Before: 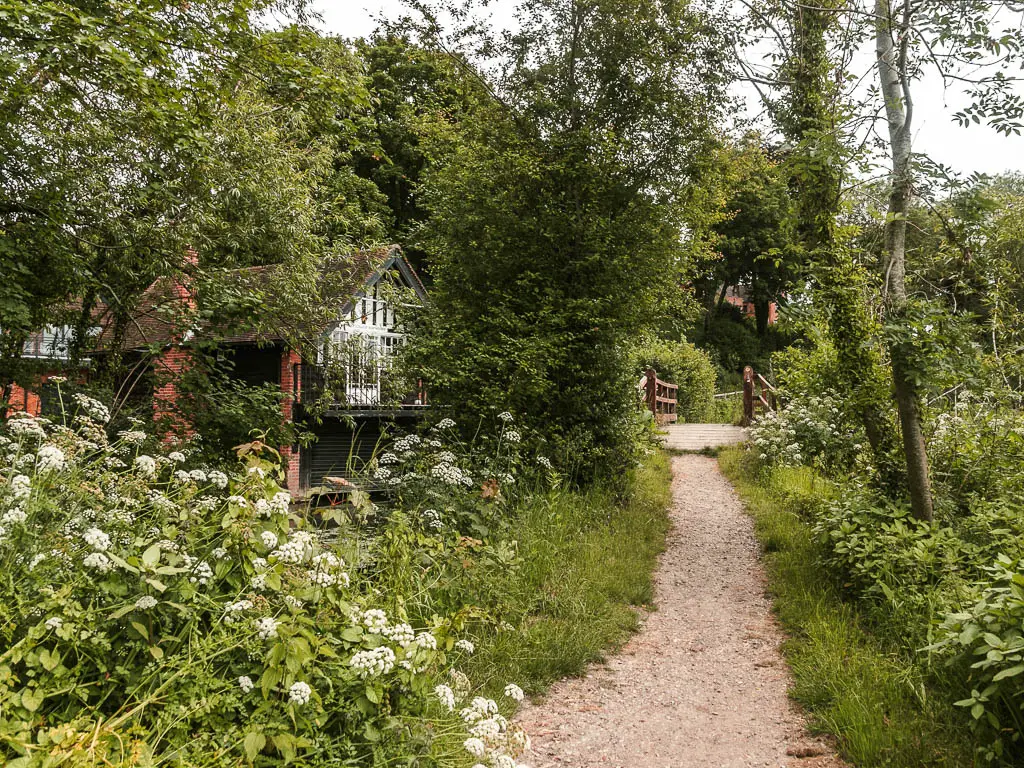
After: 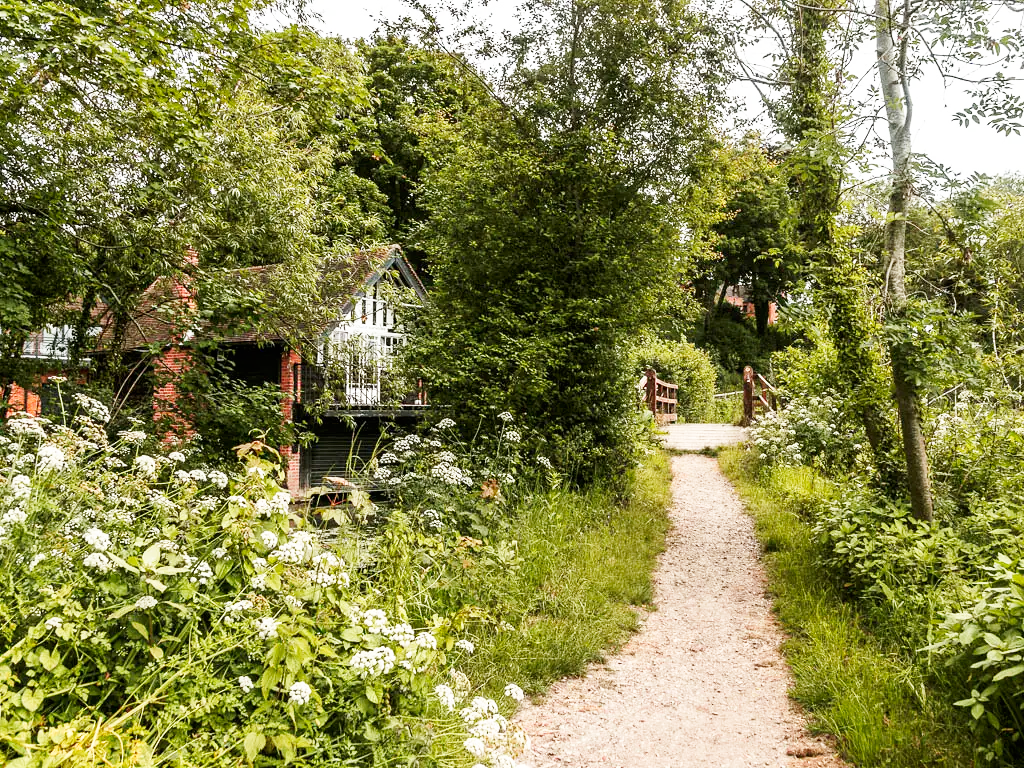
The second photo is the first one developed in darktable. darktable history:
base curve: curves: ch0 [(0, 0) (0.005, 0.002) (0.15, 0.3) (0.4, 0.7) (0.75, 0.95) (1, 1)], exposure shift 0.569, preserve colors none
